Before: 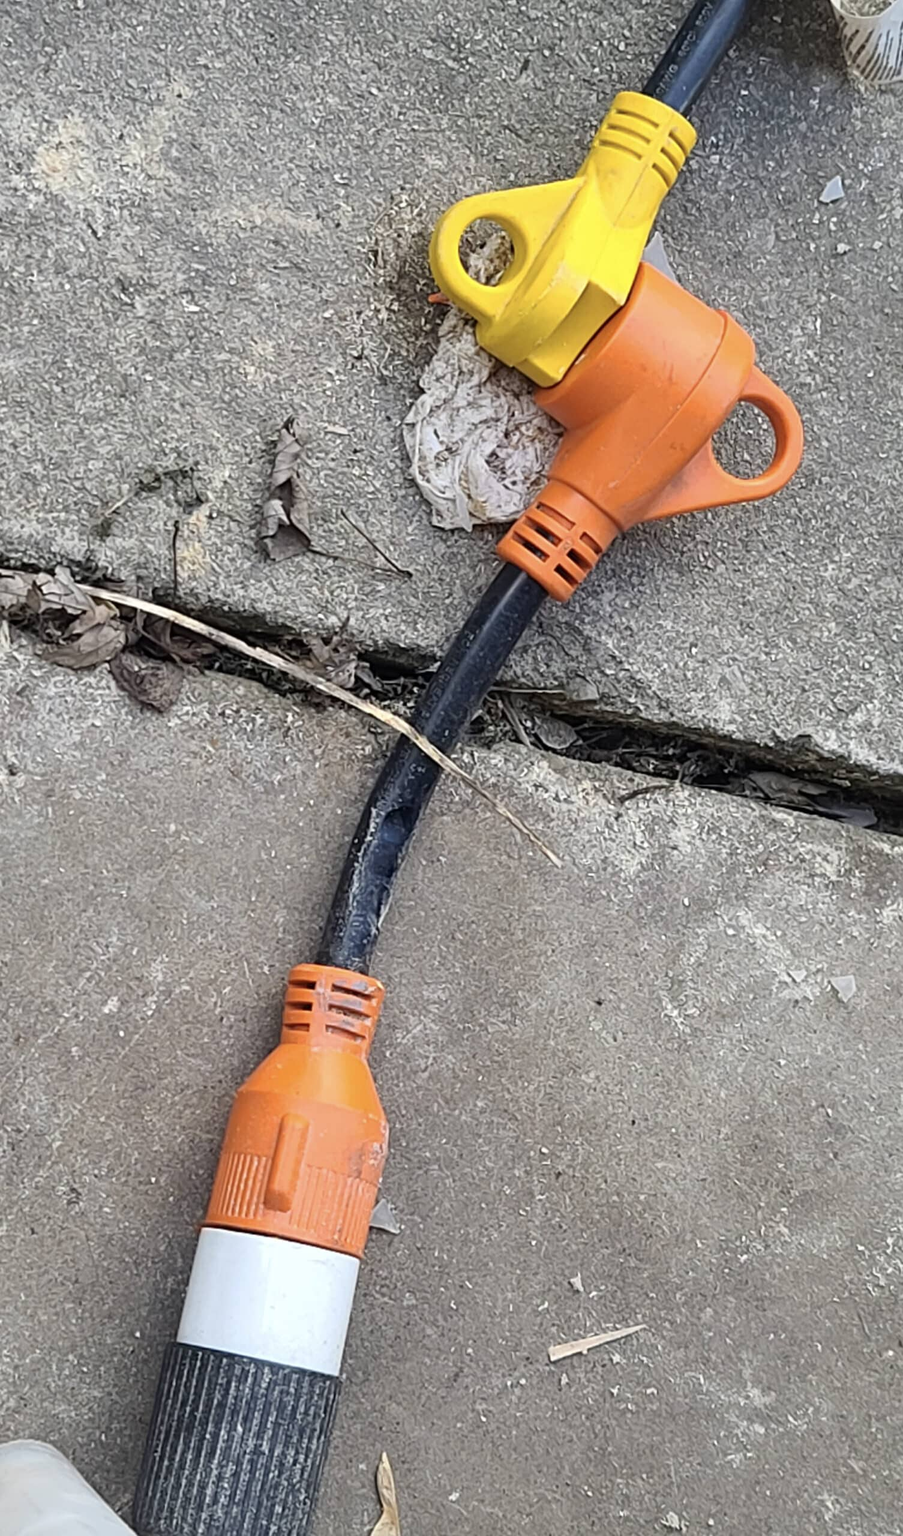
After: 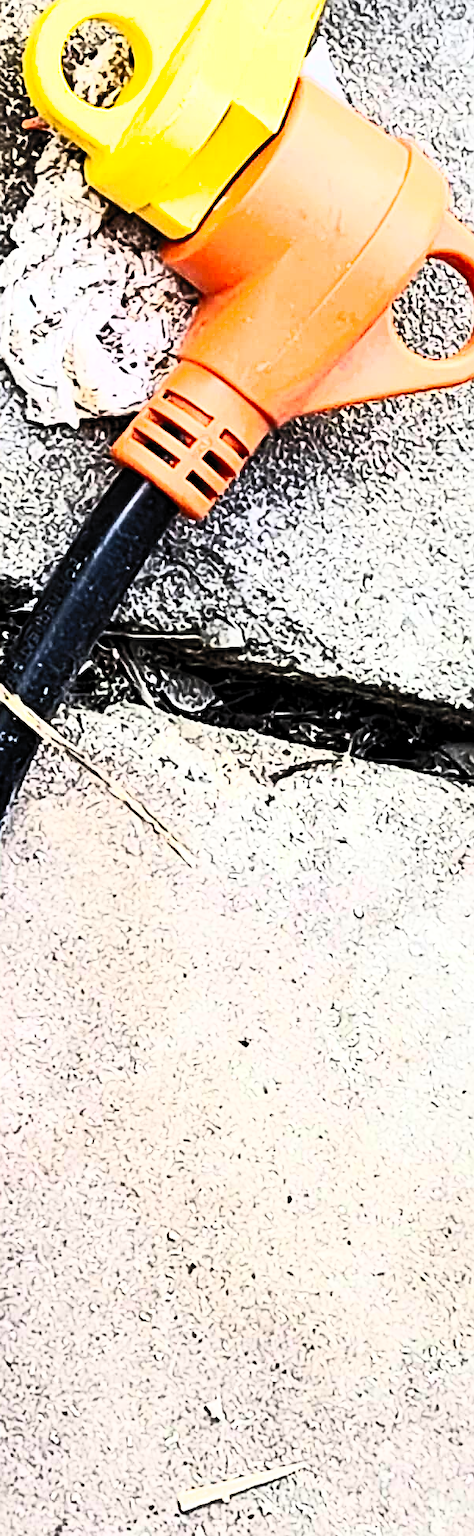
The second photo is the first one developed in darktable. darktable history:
filmic rgb: black relative exposure -6.36 EV, white relative exposure 2.79 EV, target black luminance 0%, hardness 4.65, latitude 68.17%, contrast 1.287, shadows ↔ highlights balance -3.14%
crop: left 45.6%, top 13.263%, right 14.127%, bottom 10.074%
sharpen: on, module defaults
contrast brightness saturation: contrast 0.832, brightness 0.605, saturation 0.581
tone equalizer: -8 EV -0.422 EV, -7 EV -0.361 EV, -6 EV -0.312 EV, -5 EV -0.235 EV, -3 EV 0.192 EV, -2 EV 0.333 EV, -1 EV 0.408 EV, +0 EV 0.421 EV, edges refinement/feathering 500, mask exposure compensation -1.57 EV, preserve details no
